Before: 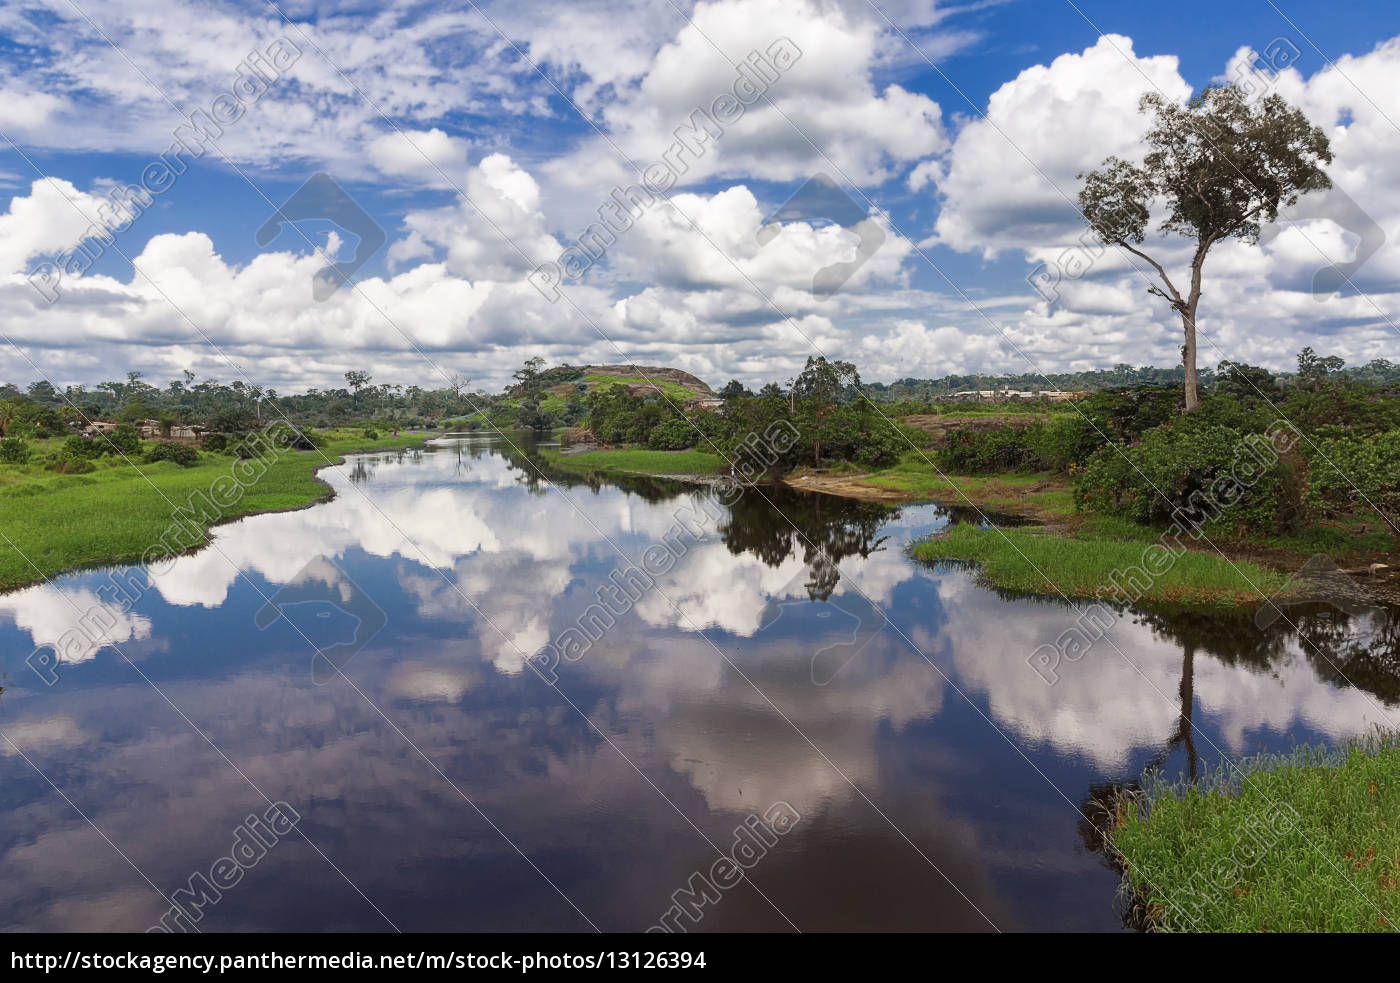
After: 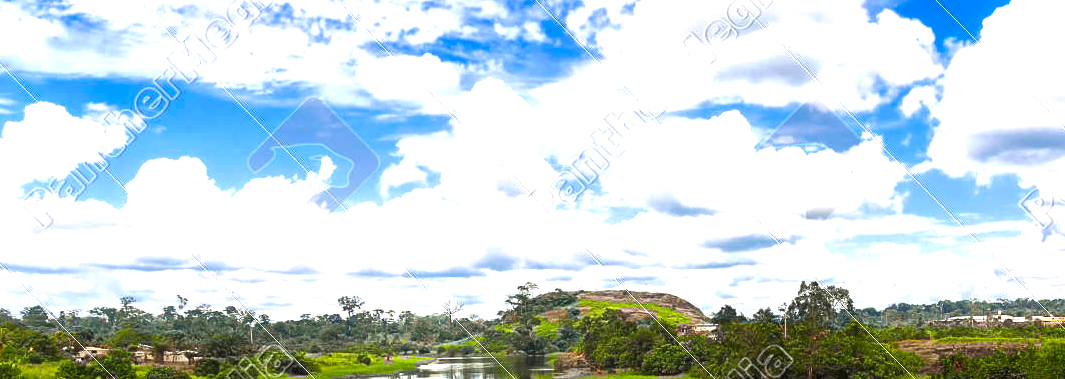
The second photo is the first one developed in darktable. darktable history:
crop: left 0.555%, top 7.642%, right 23.365%, bottom 53.772%
color balance rgb: linear chroma grading › global chroma 14.749%, perceptual saturation grading › global saturation 25.382%, perceptual brilliance grading › global brilliance 14.568%, perceptual brilliance grading › shadows -34.862%
exposure: exposure 0.744 EV, compensate highlight preservation false
